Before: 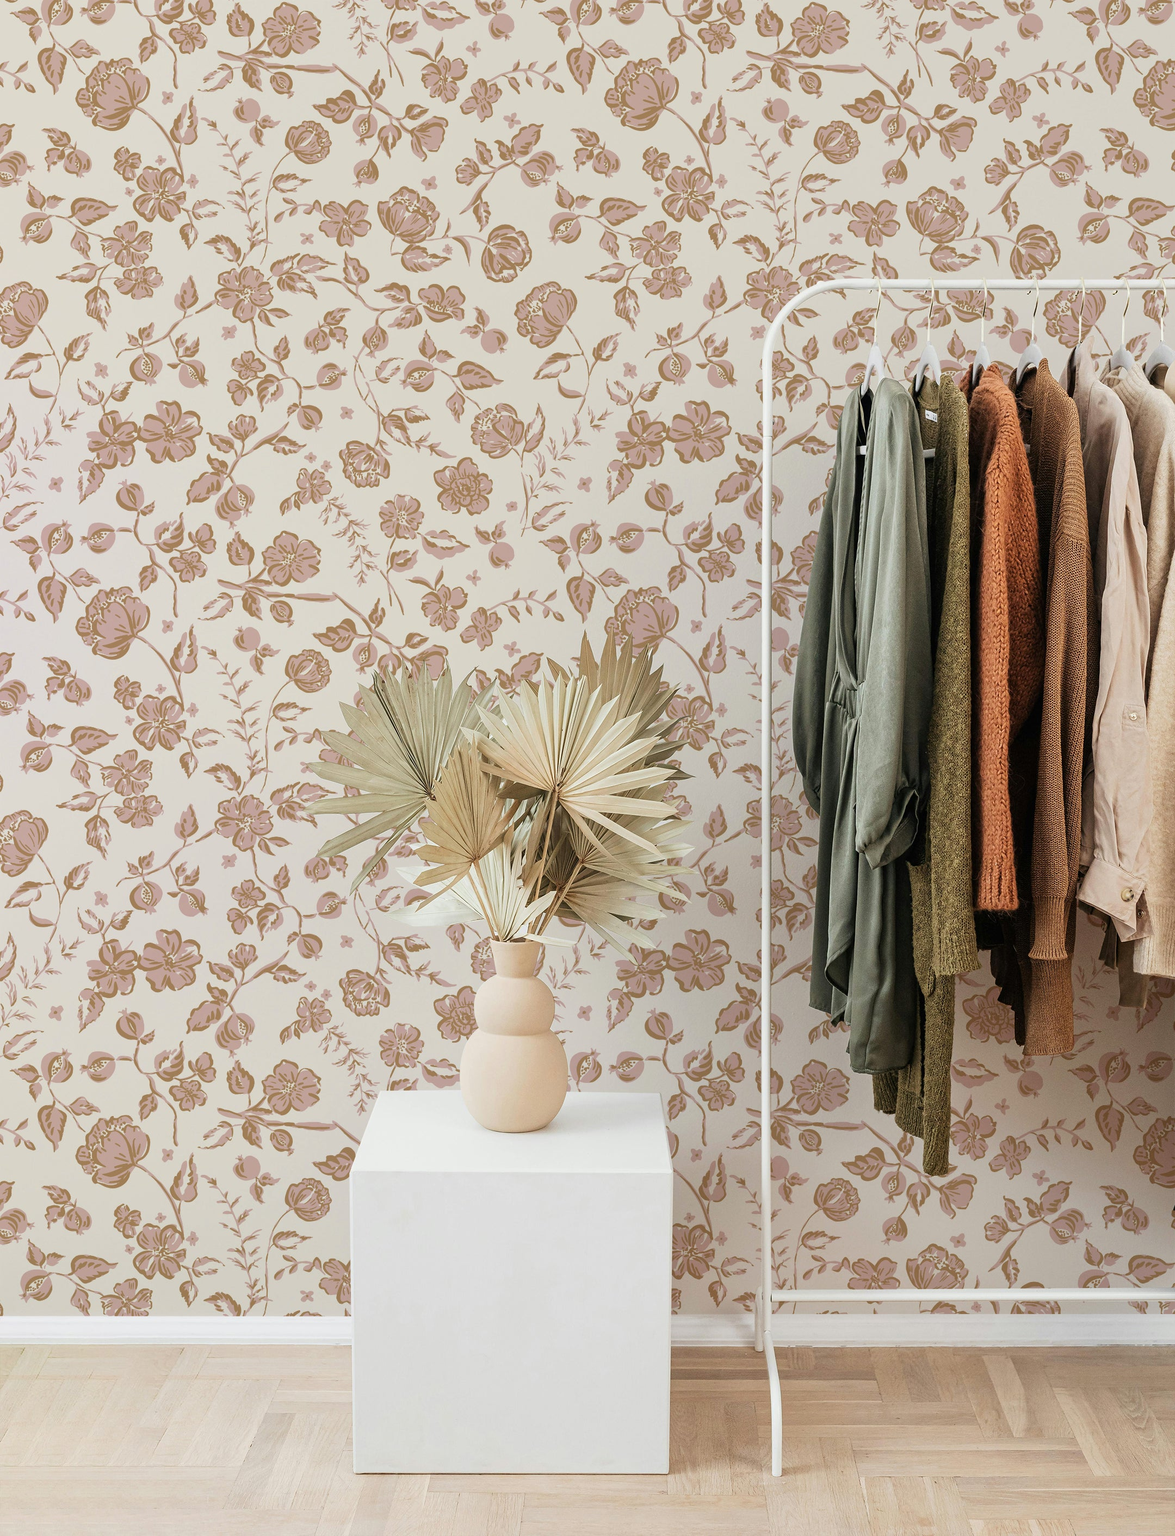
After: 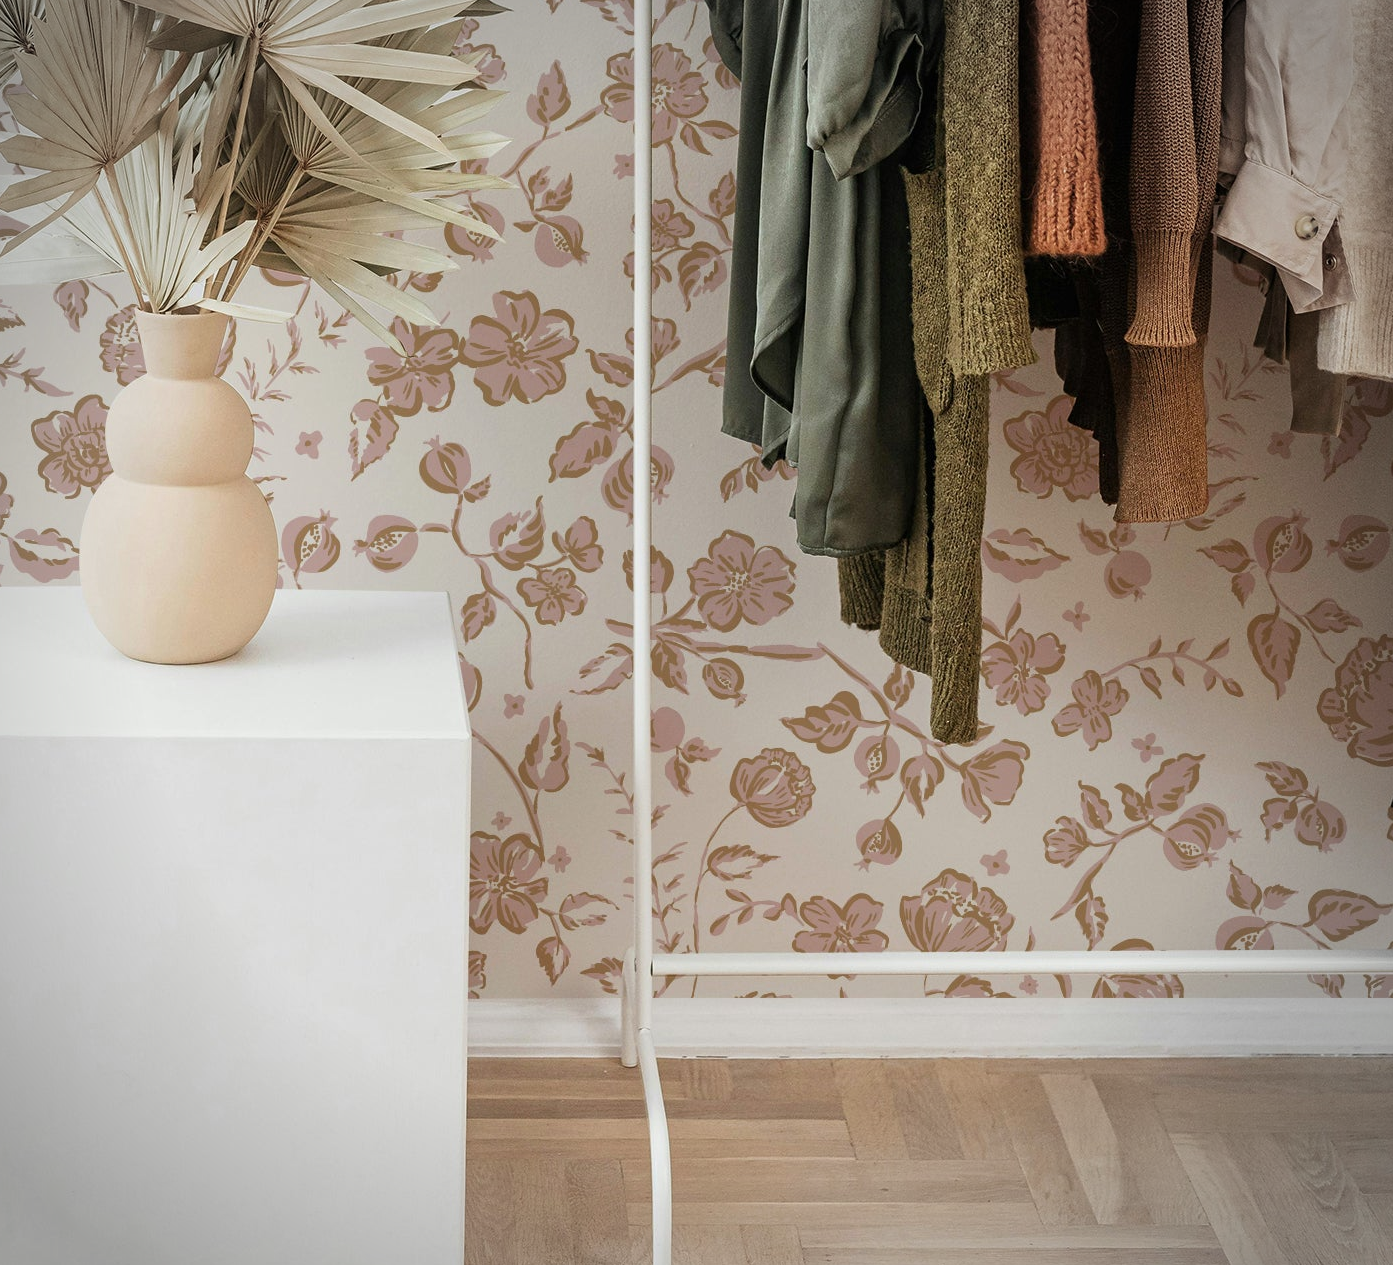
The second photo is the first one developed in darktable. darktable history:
crop and rotate: left 35.509%, top 50.238%, bottom 4.934%
vignetting: automatic ratio true
